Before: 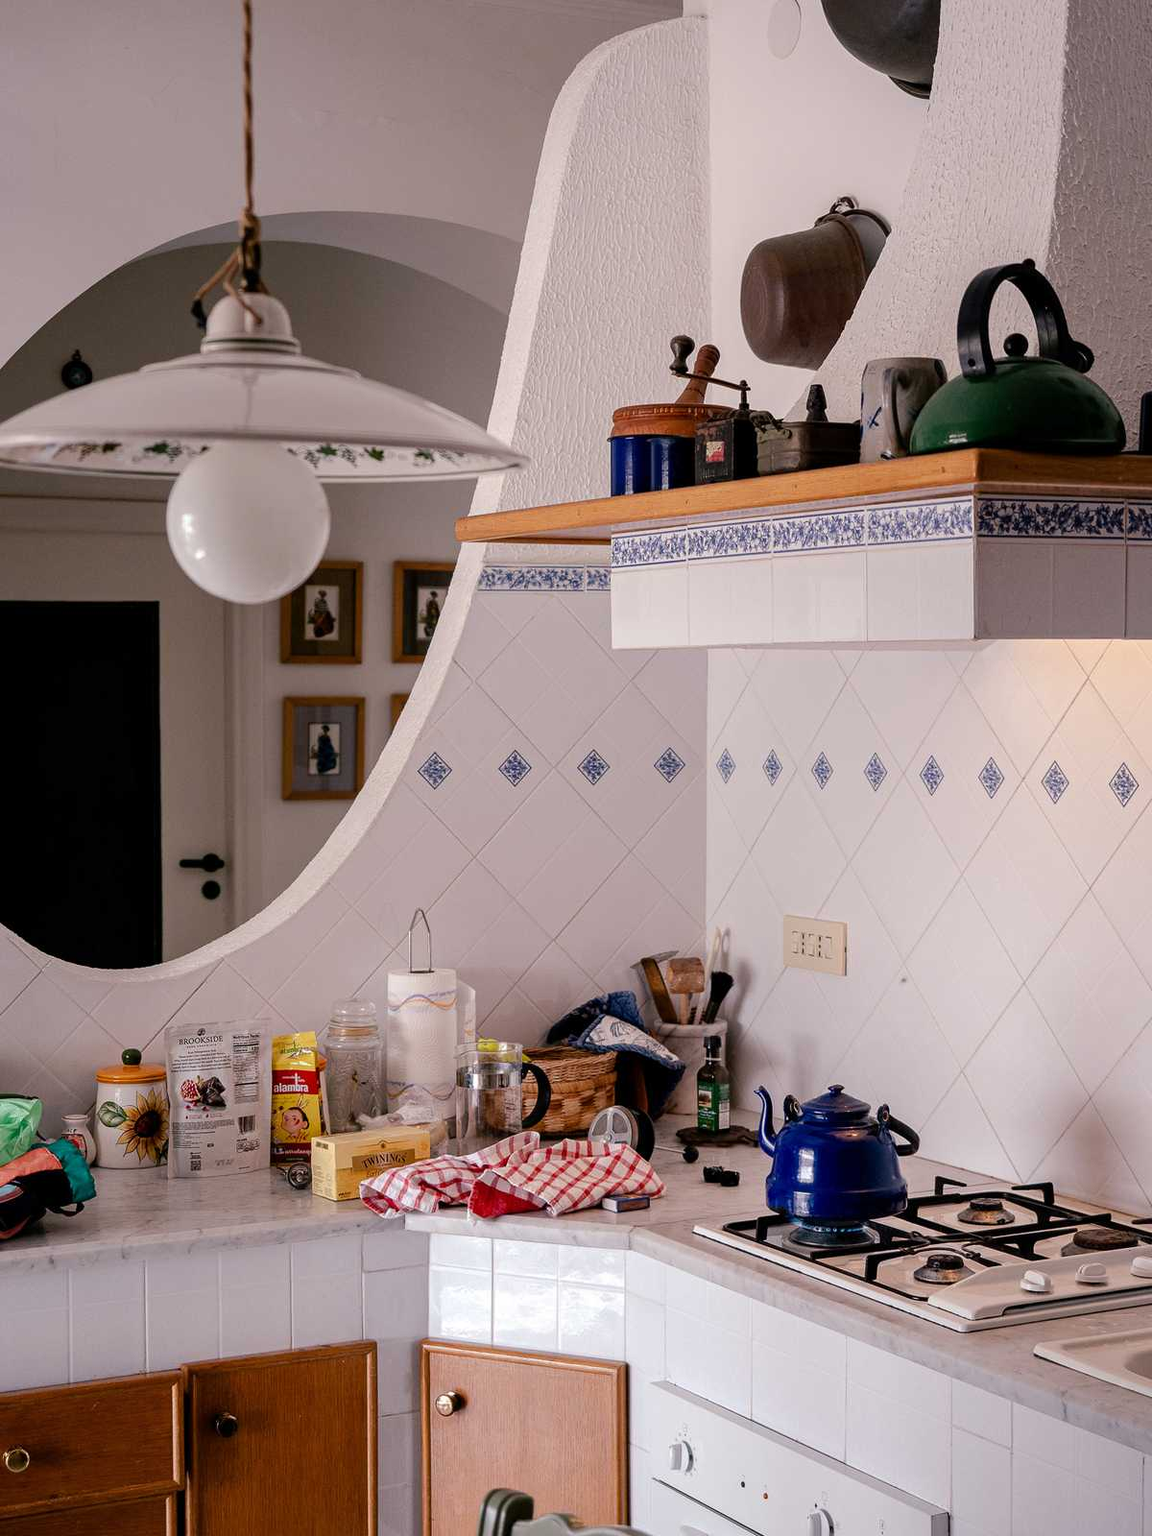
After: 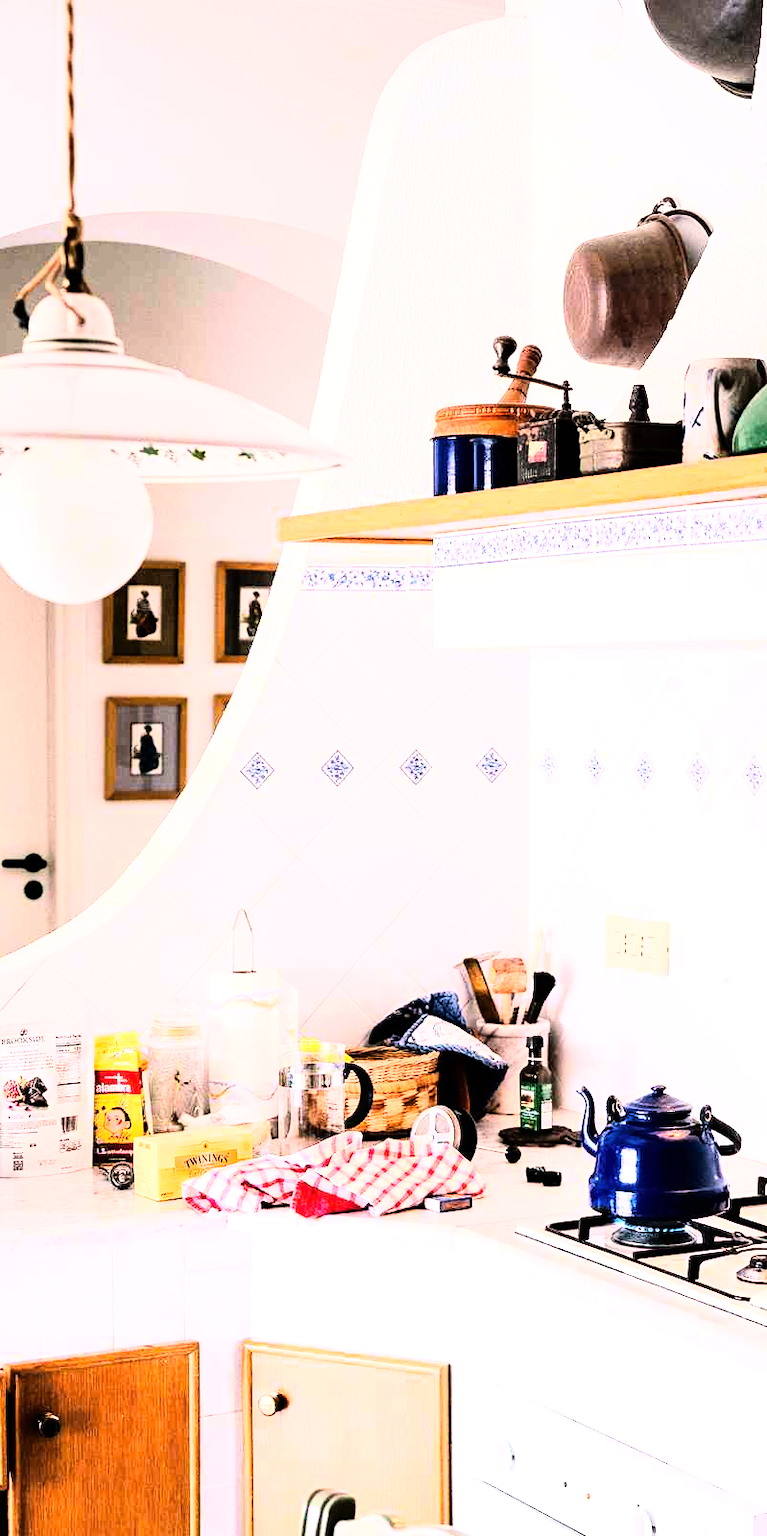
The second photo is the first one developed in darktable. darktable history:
crop: left 15.419%, right 17.914%
rgb curve: curves: ch0 [(0, 0) (0.21, 0.15) (0.24, 0.21) (0.5, 0.75) (0.75, 0.96) (0.89, 0.99) (1, 1)]; ch1 [(0, 0.02) (0.21, 0.13) (0.25, 0.2) (0.5, 0.67) (0.75, 0.9) (0.89, 0.97) (1, 1)]; ch2 [(0, 0.02) (0.21, 0.13) (0.25, 0.2) (0.5, 0.67) (0.75, 0.9) (0.89, 0.97) (1, 1)], compensate middle gray true
exposure: black level correction 0, exposure 1.45 EV, compensate exposure bias true, compensate highlight preservation false
